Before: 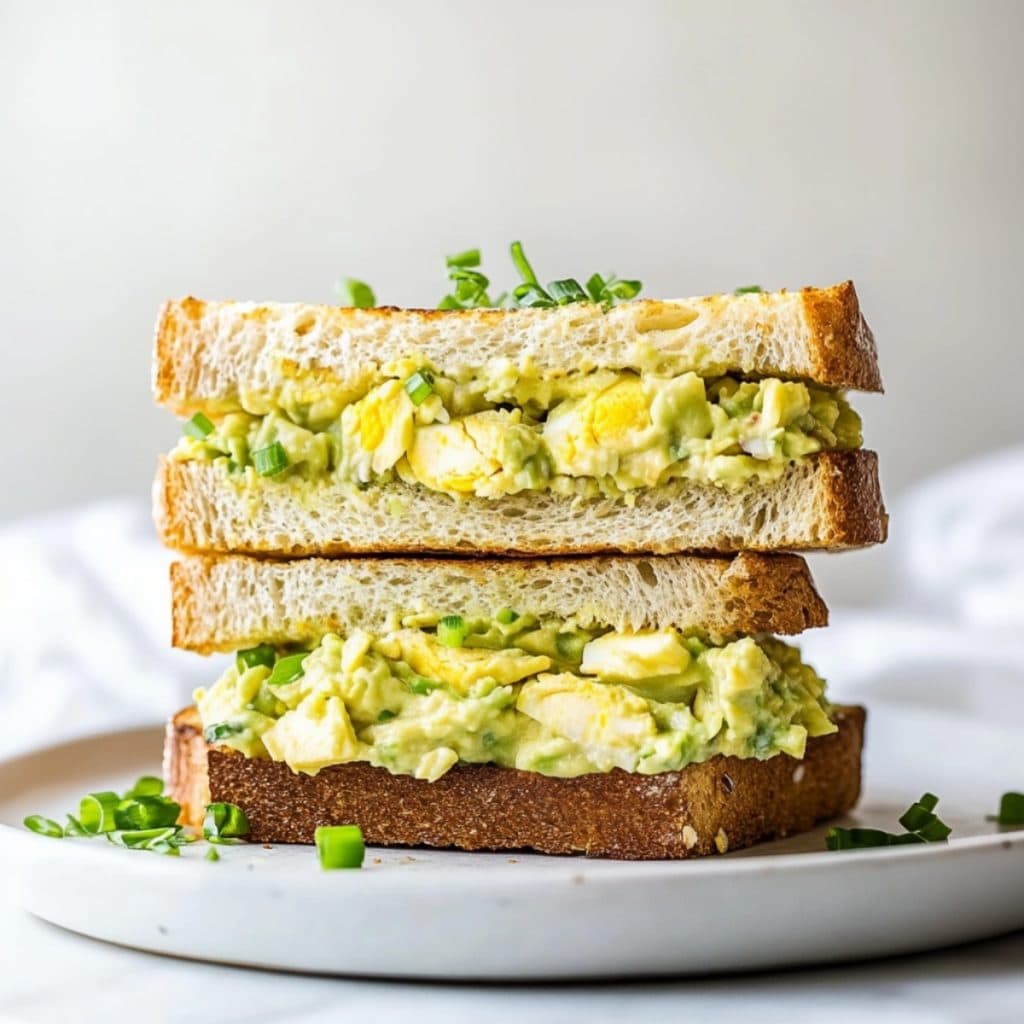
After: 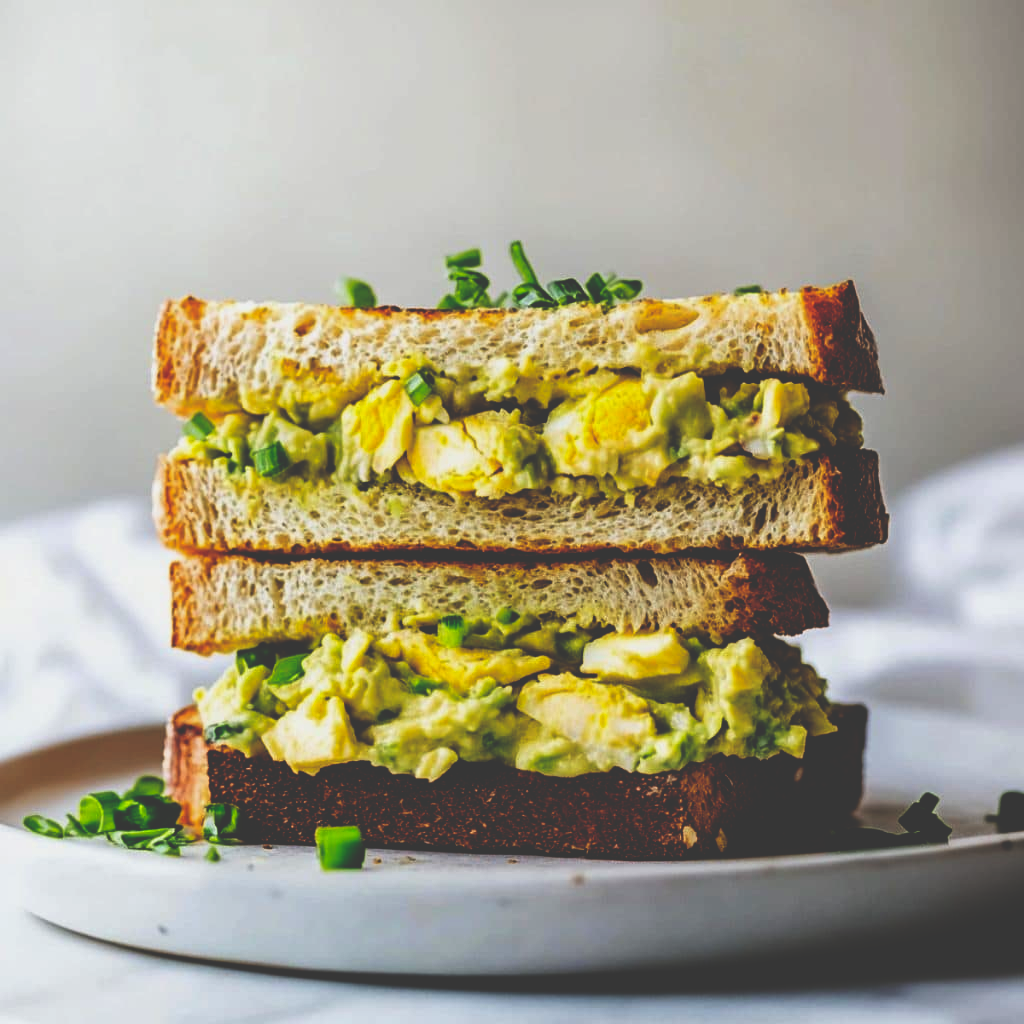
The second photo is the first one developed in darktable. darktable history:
base curve: curves: ch0 [(0, 0.036) (0.083, 0.04) (0.804, 1)], preserve colors none
exposure: exposure -0.485 EV, compensate exposure bias true, compensate highlight preservation false
